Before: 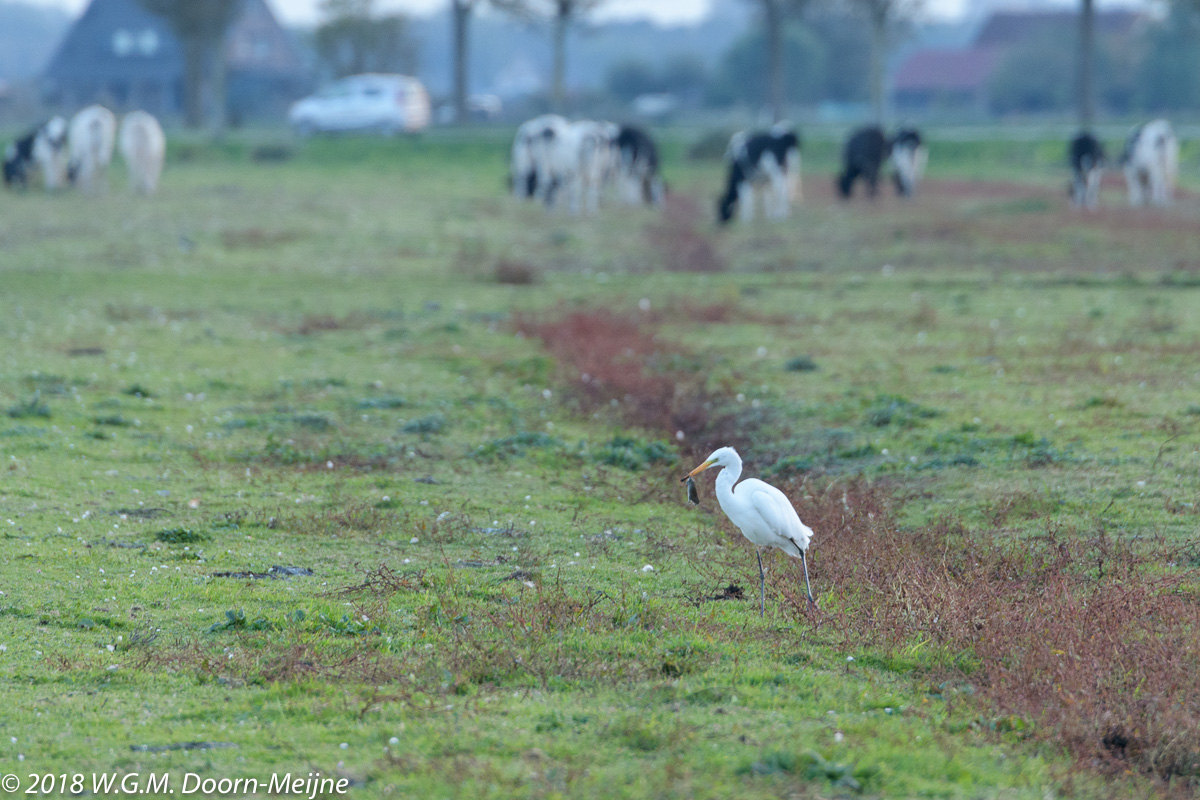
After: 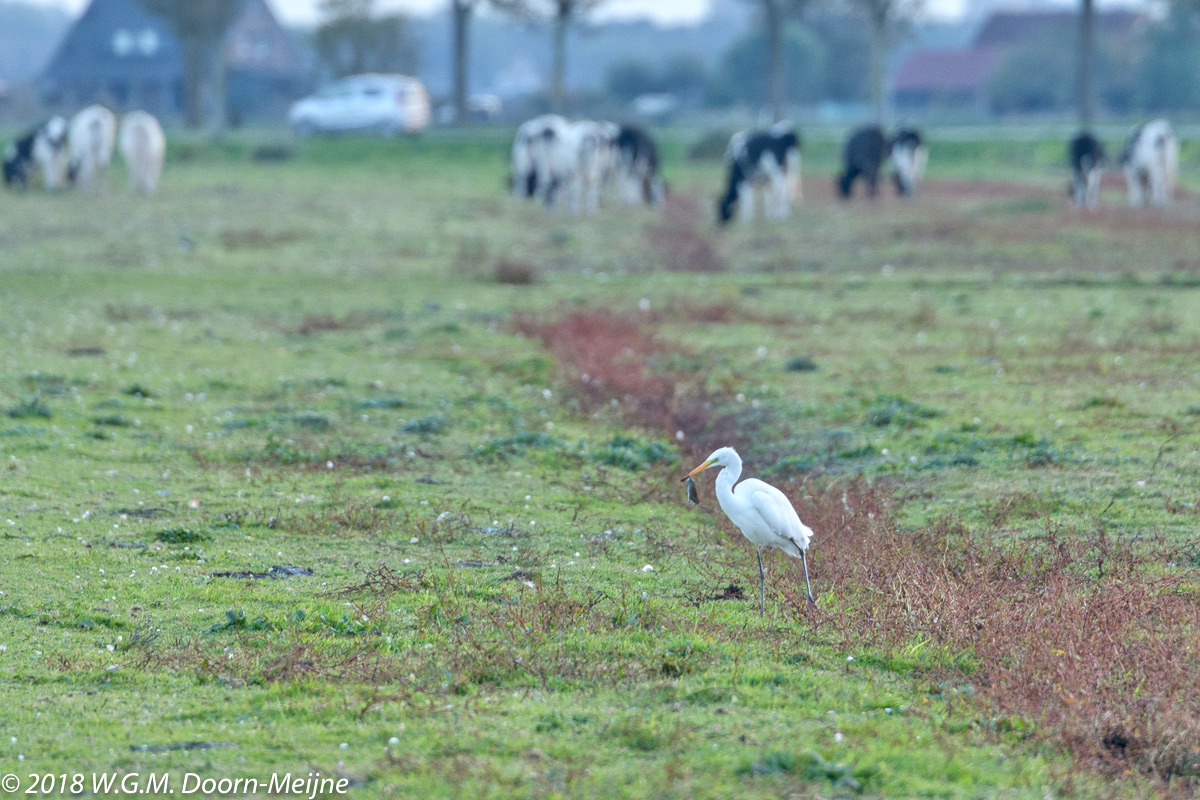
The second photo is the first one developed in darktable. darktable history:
local contrast: on, module defaults
tone equalizer: -7 EV 0.145 EV, -6 EV 0.609 EV, -5 EV 1.17 EV, -4 EV 1.34 EV, -3 EV 1.16 EV, -2 EV 0.6 EV, -1 EV 0.164 EV
